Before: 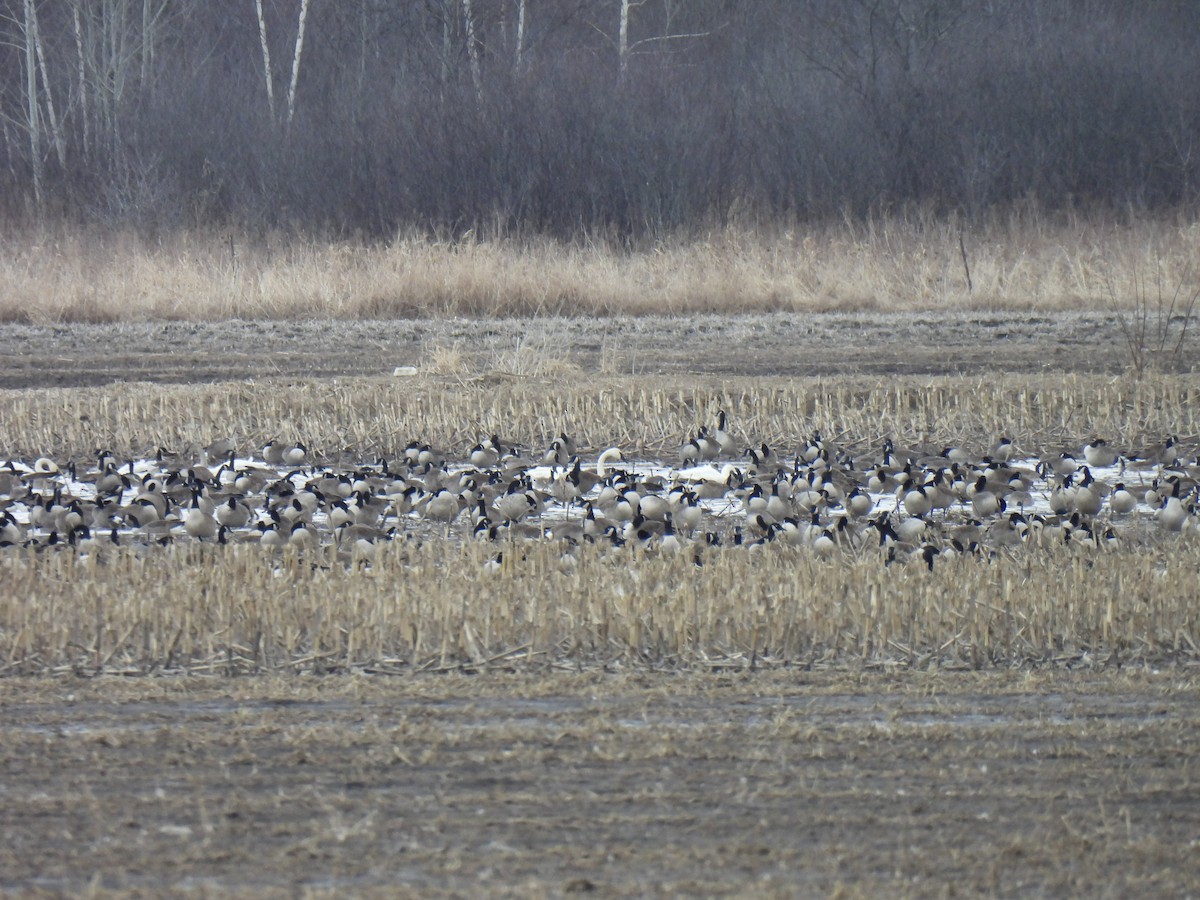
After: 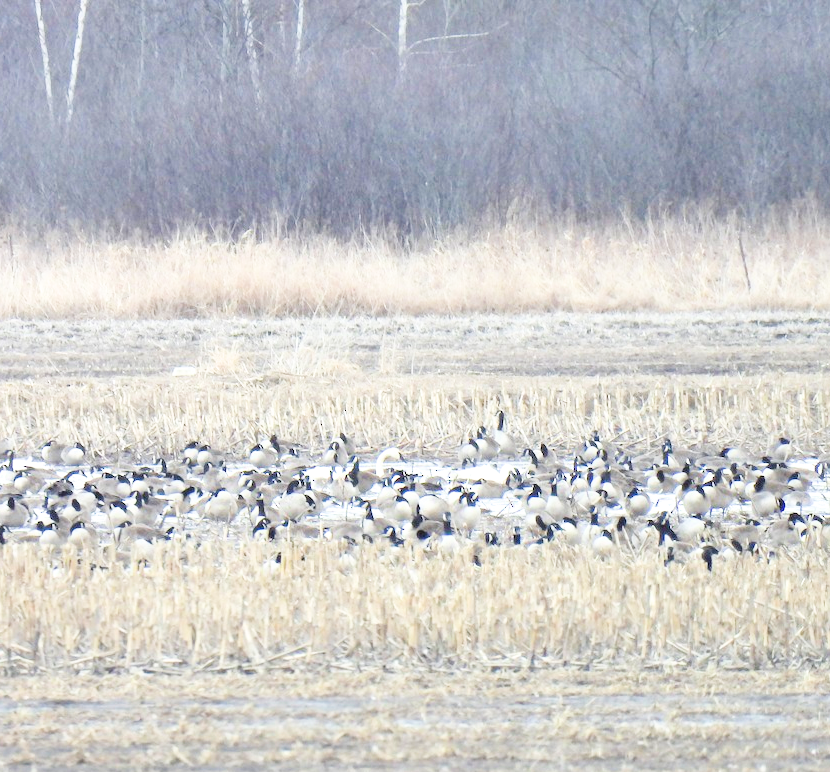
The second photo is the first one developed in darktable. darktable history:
exposure: exposure 2.024 EV, compensate highlight preservation false
filmic rgb: black relative exposure -5.13 EV, white relative exposure 3.95 EV, hardness 2.9, contrast 1.098, highlights saturation mix -19.2%
crop: left 18.489%, right 12.269%, bottom 14.22%
